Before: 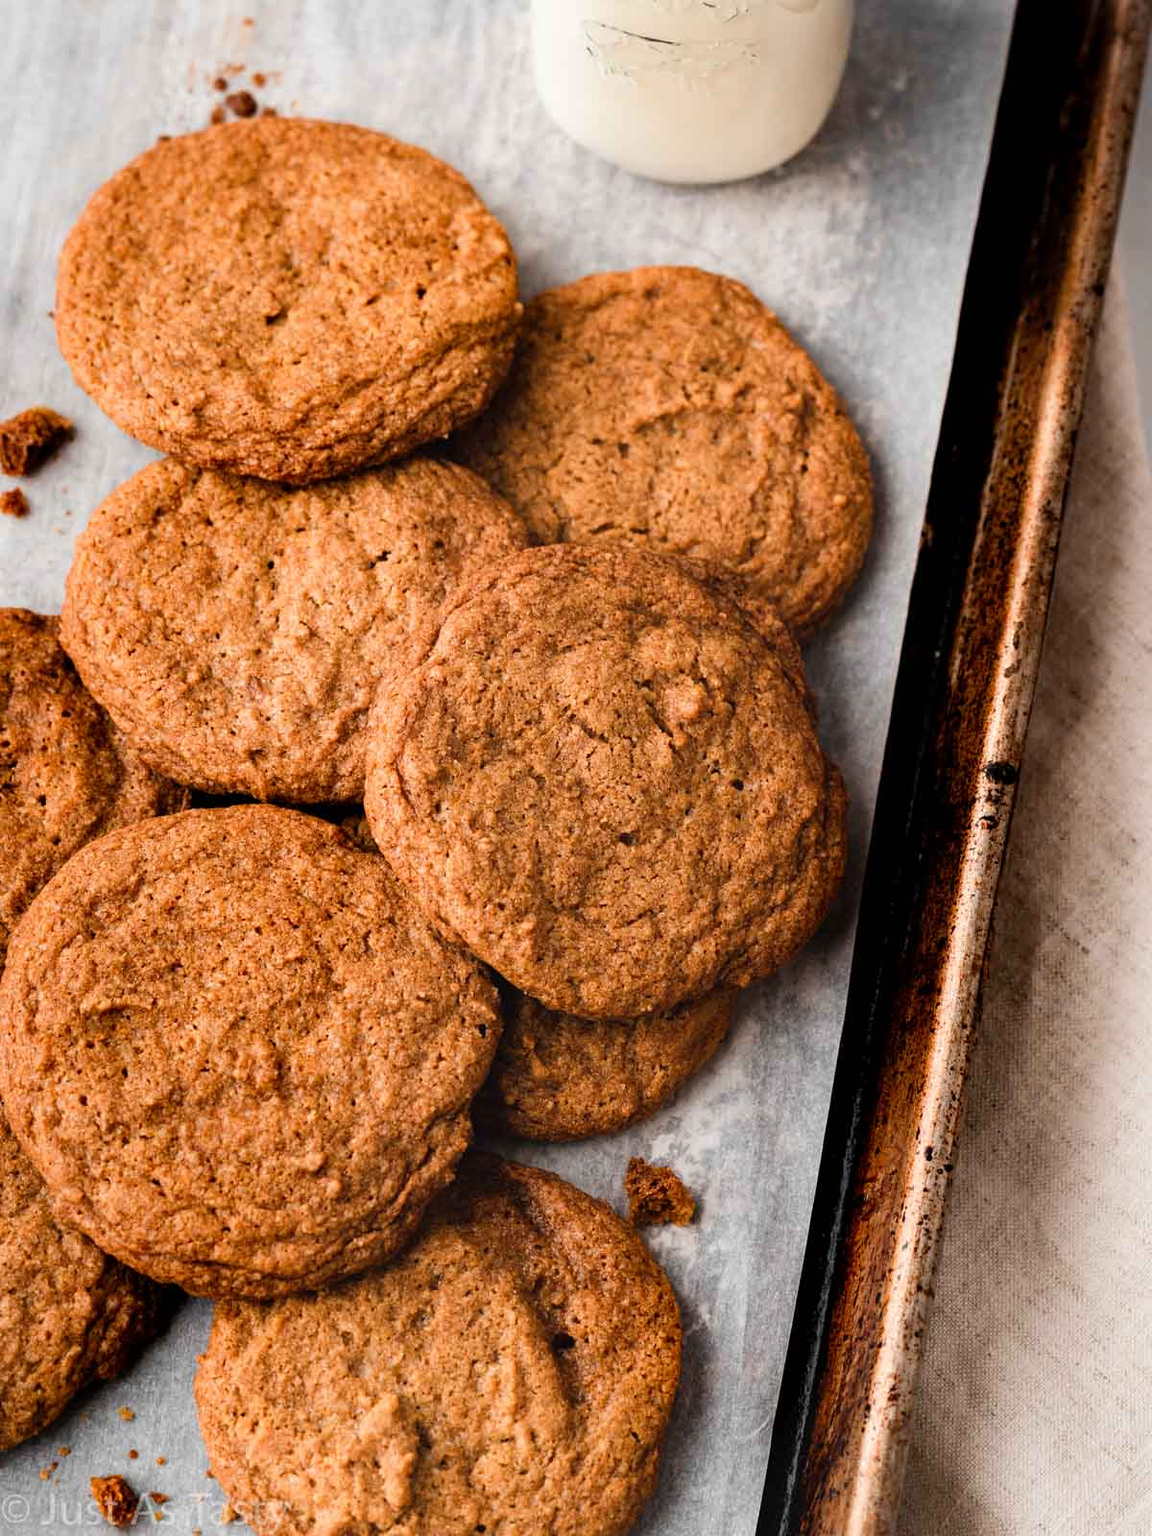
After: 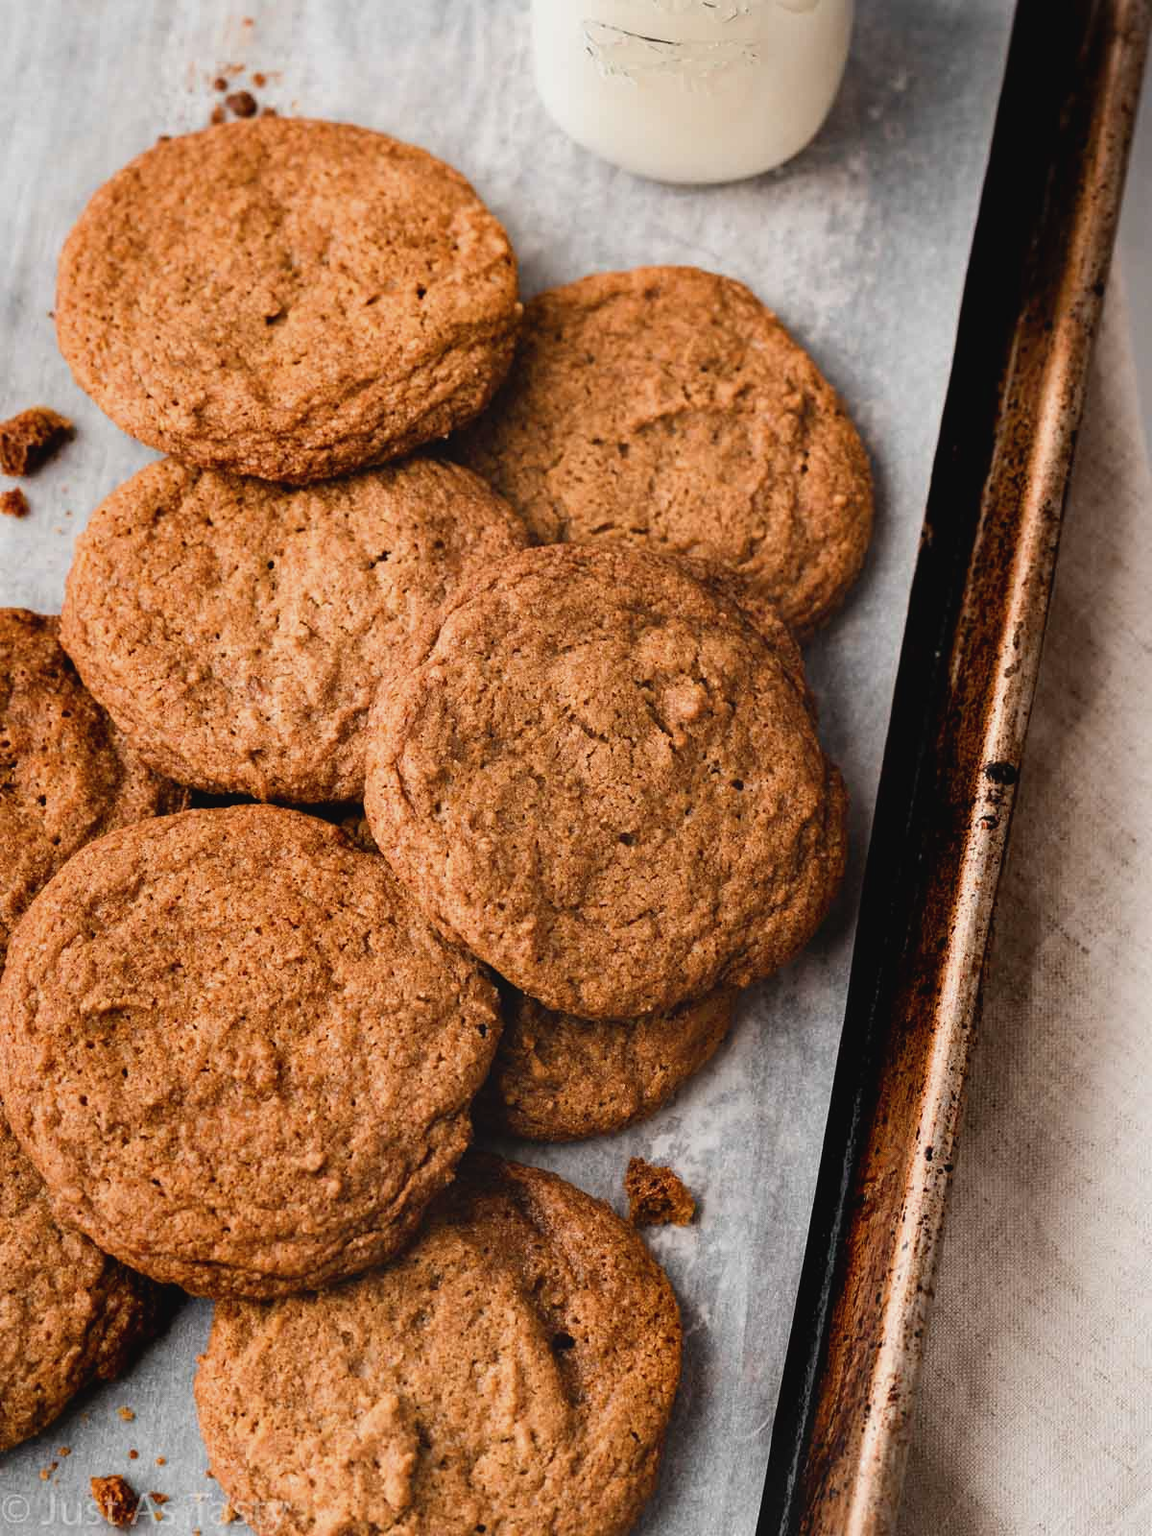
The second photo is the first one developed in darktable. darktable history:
contrast brightness saturation: contrast -0.08, brightness -0.04, saturation -0.11
